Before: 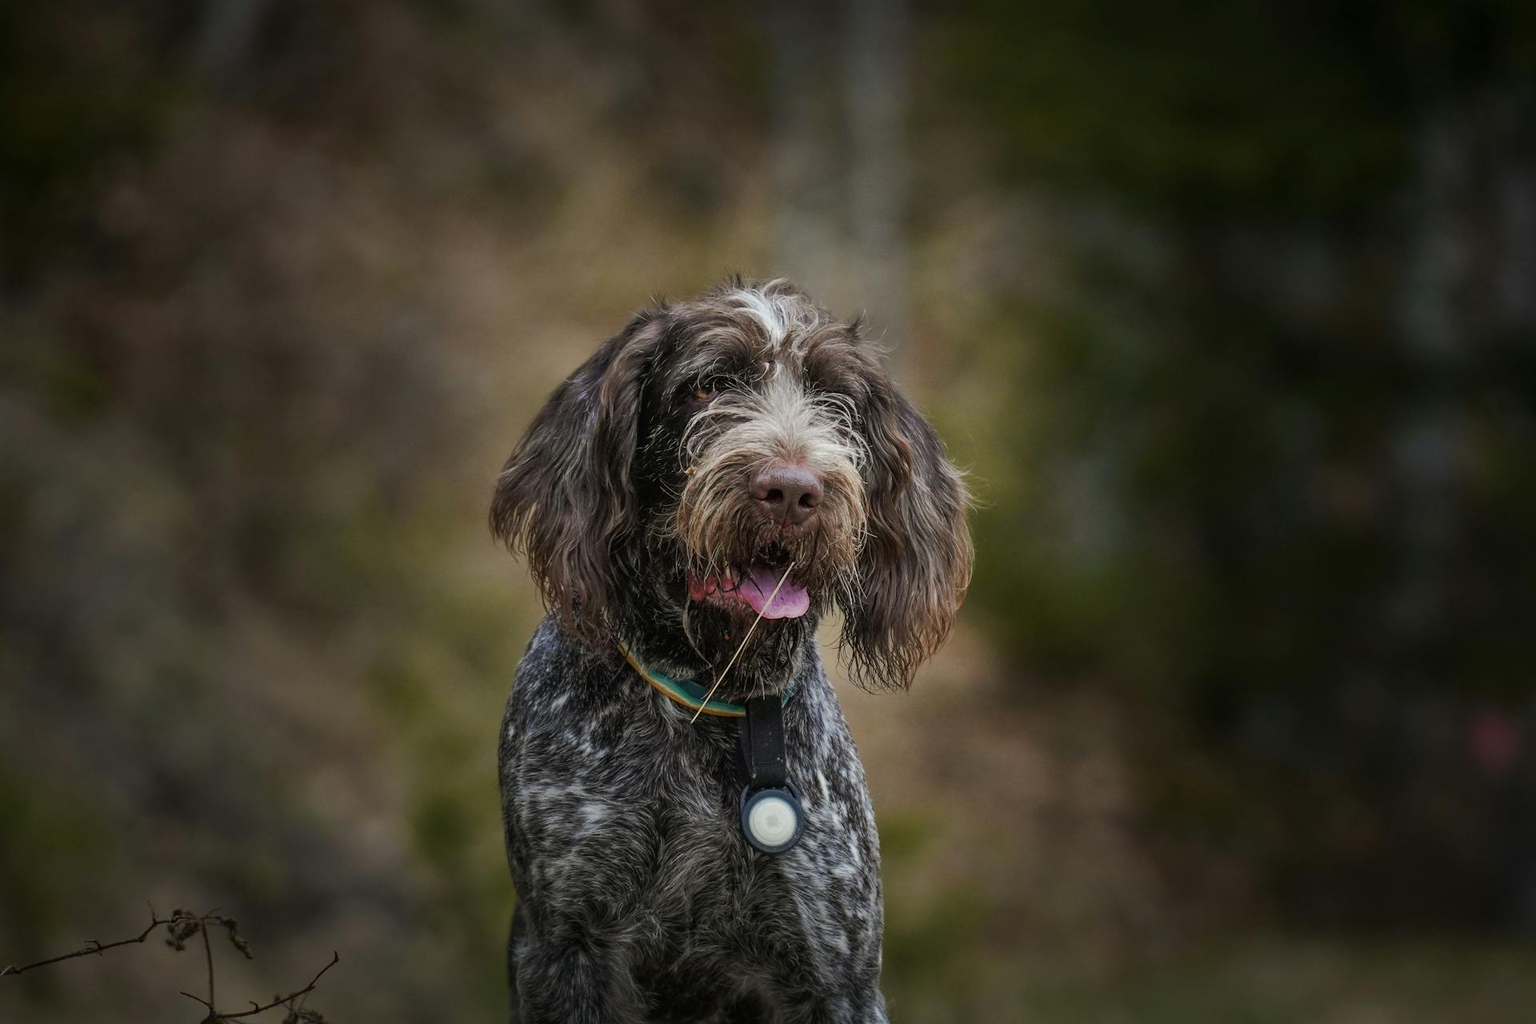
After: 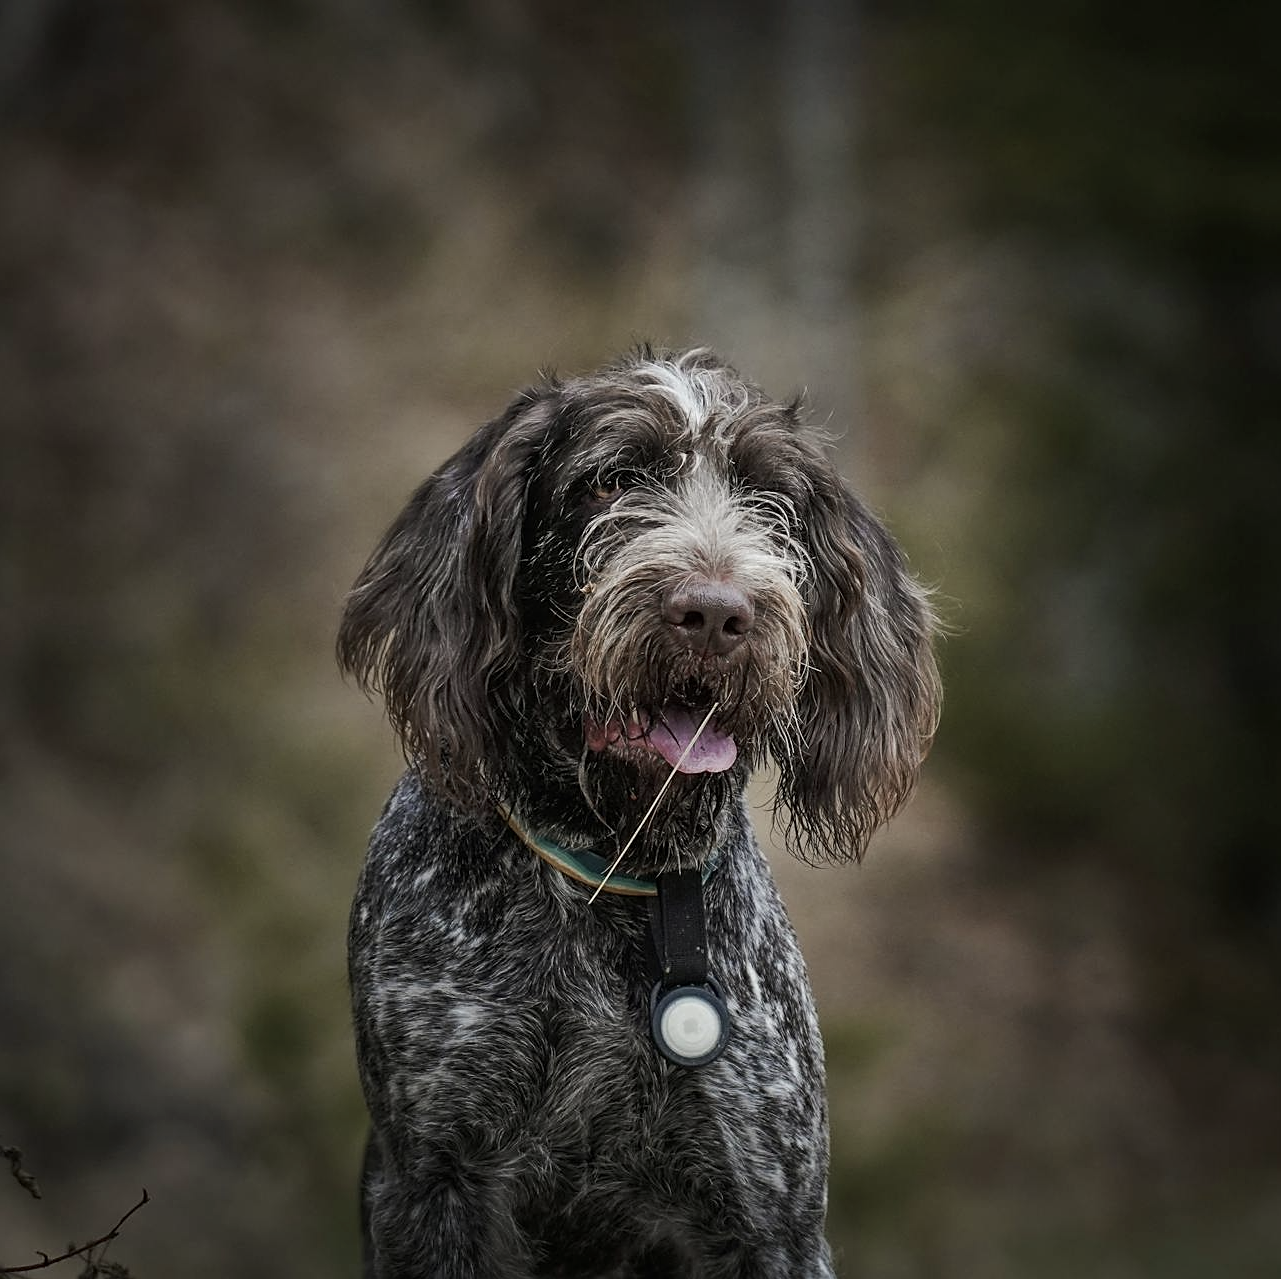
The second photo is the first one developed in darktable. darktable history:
sharpen: on, module defaults
contrast brightness saturation: contrast 0.097, saturation -0.379
crop and rotate: left 14.342%, right 18.939%
